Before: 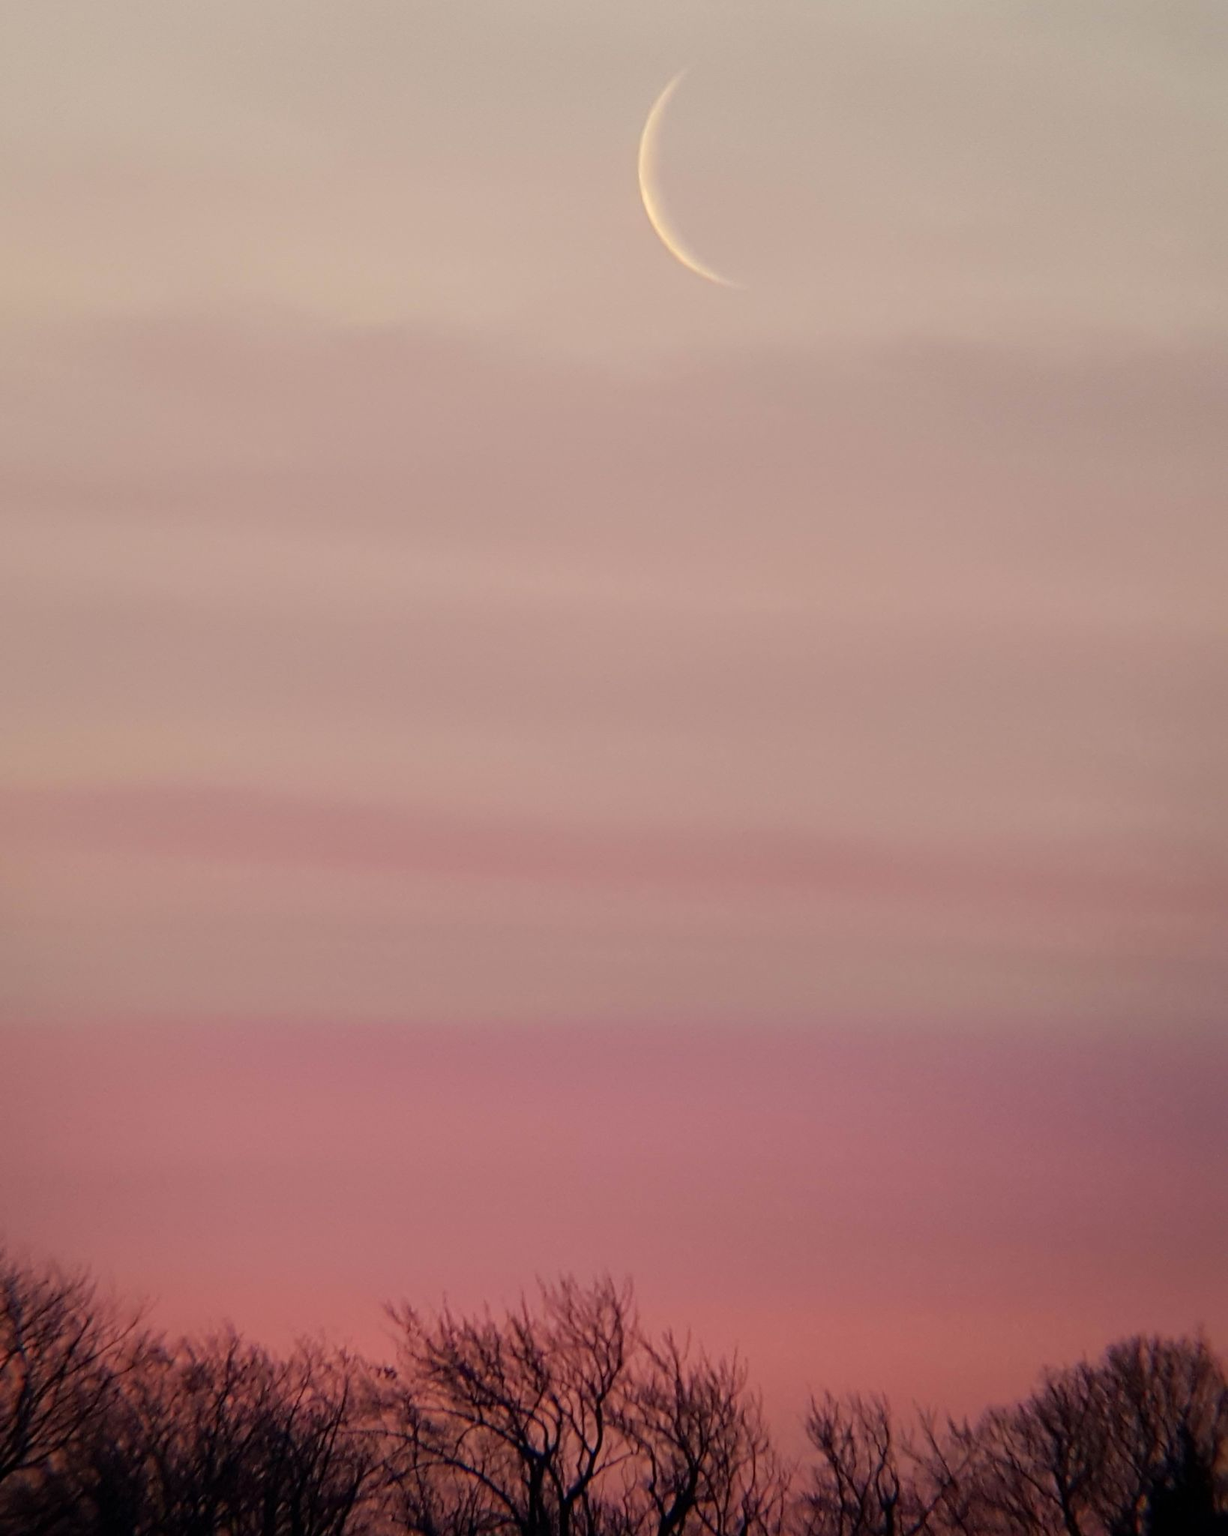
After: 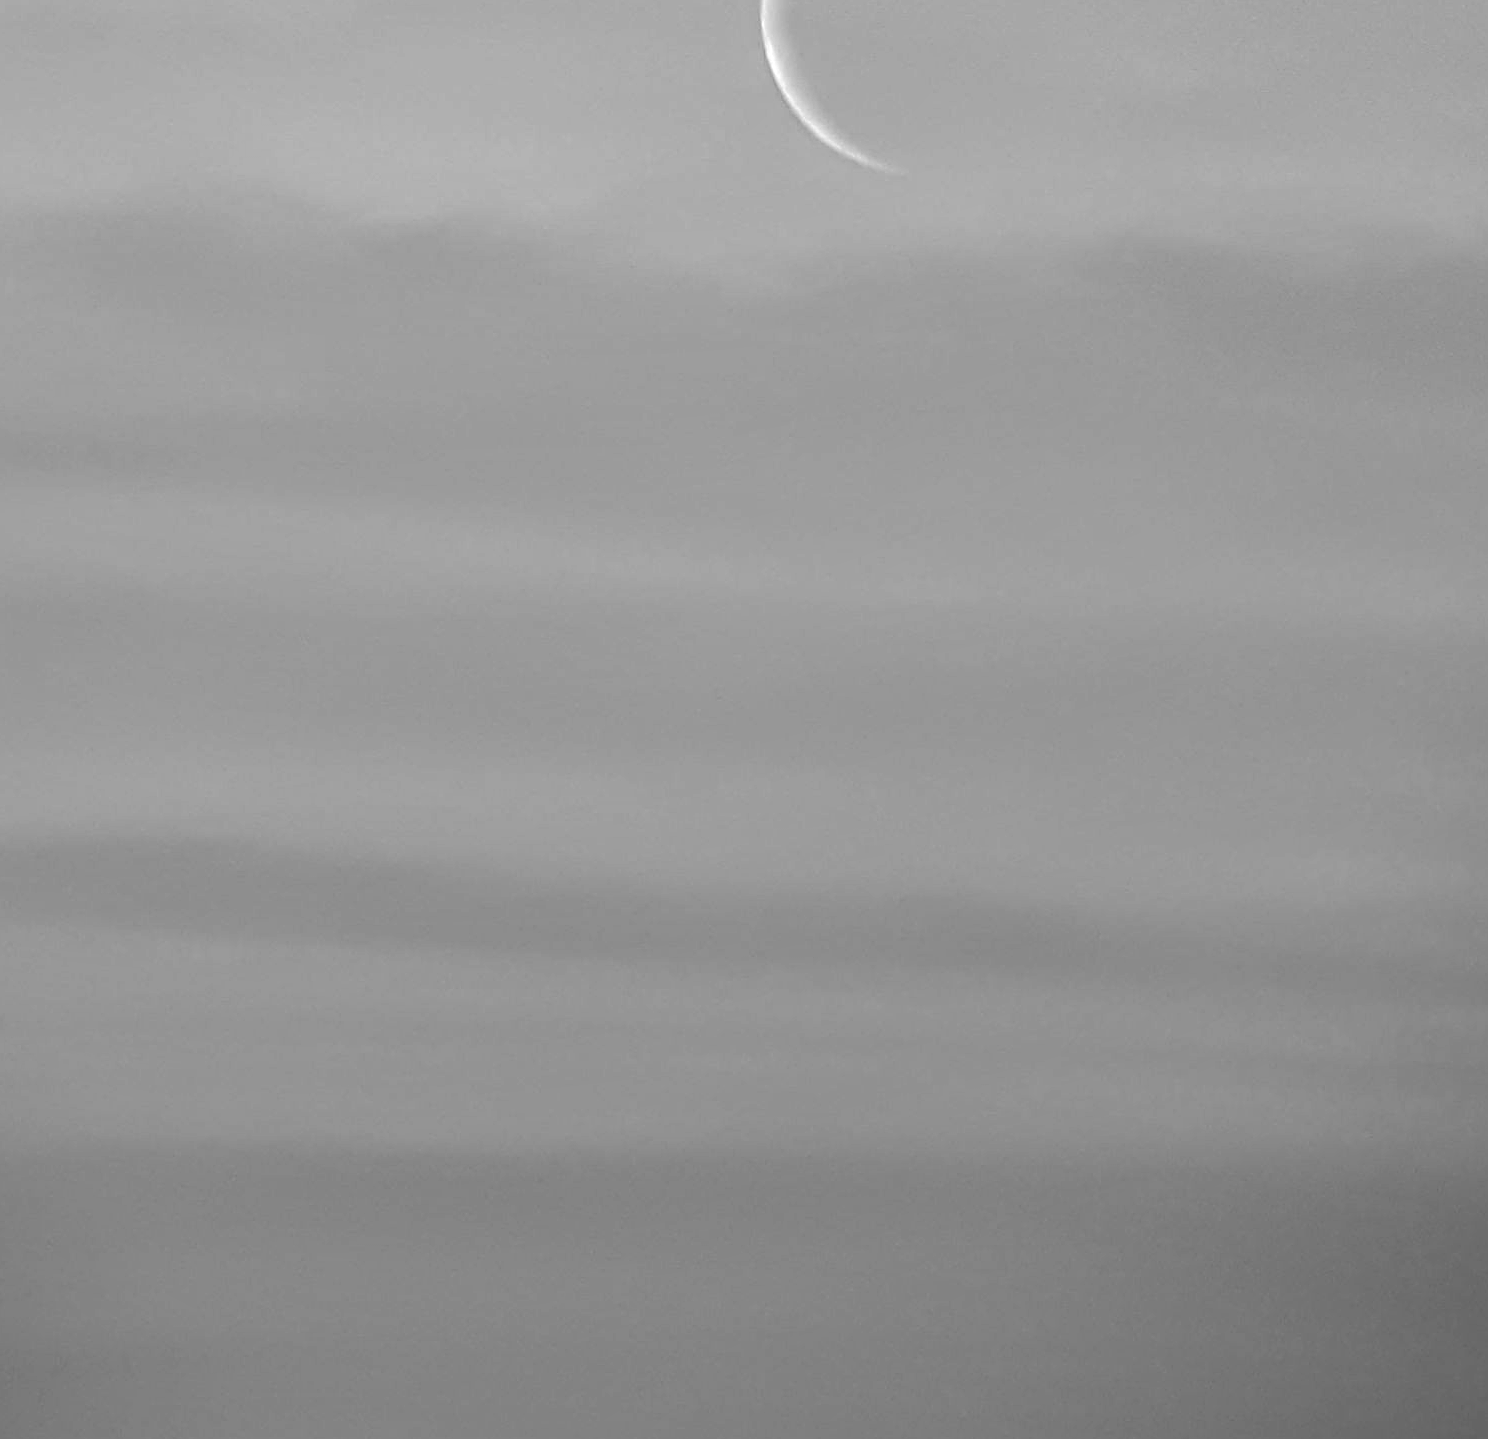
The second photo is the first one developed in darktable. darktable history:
exposure: black level correction 0.001, exposure 0.5 EV, compensate exposure bias true, compensate highlight preservation false
crop: left 5.596%, top 10.314%, right 3.534%, bottom 19.395%
sharpen: on, module defaults
local contrast: on, module defaults
shadows and highlights: soften with gaussian
color balance: lift [1.005, 1.002, 0.998, 0.998], gamma [1, 1.021, 1.02, 0.979], gain [0.923, 1.066, 1.056, 0.934]
monochrome: a 32, b 64, size 2.3
white balance: red 0.766, blue 1.537
